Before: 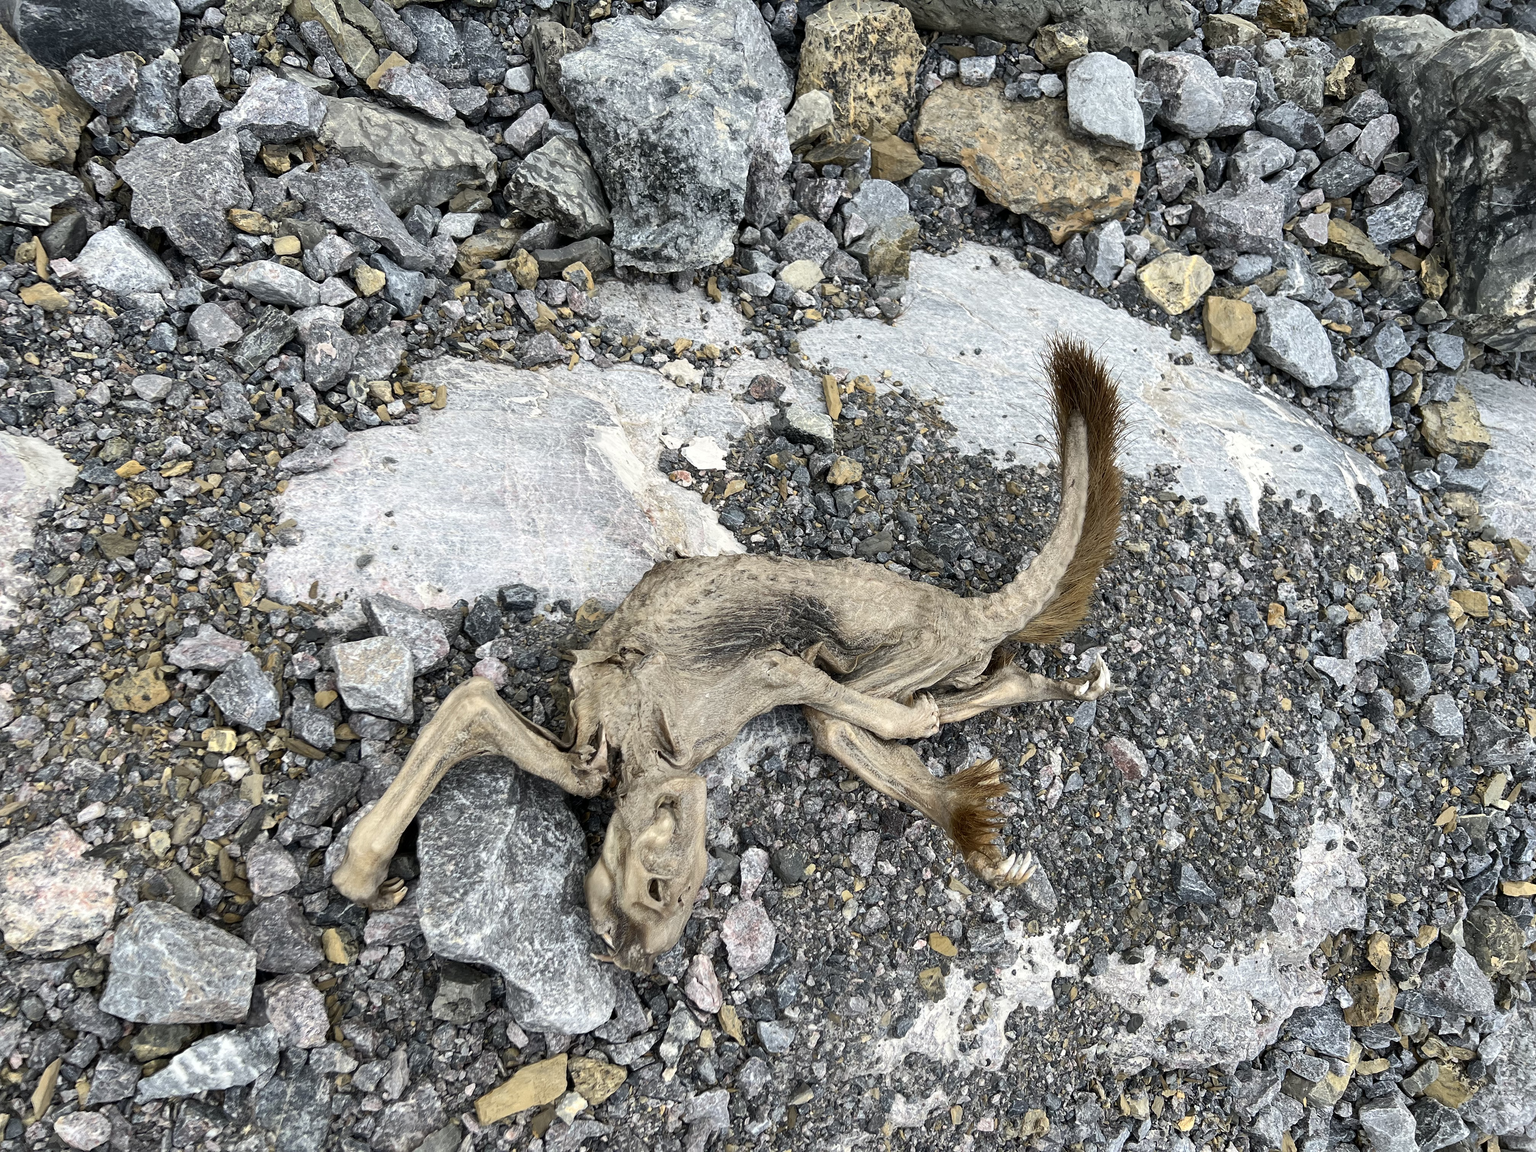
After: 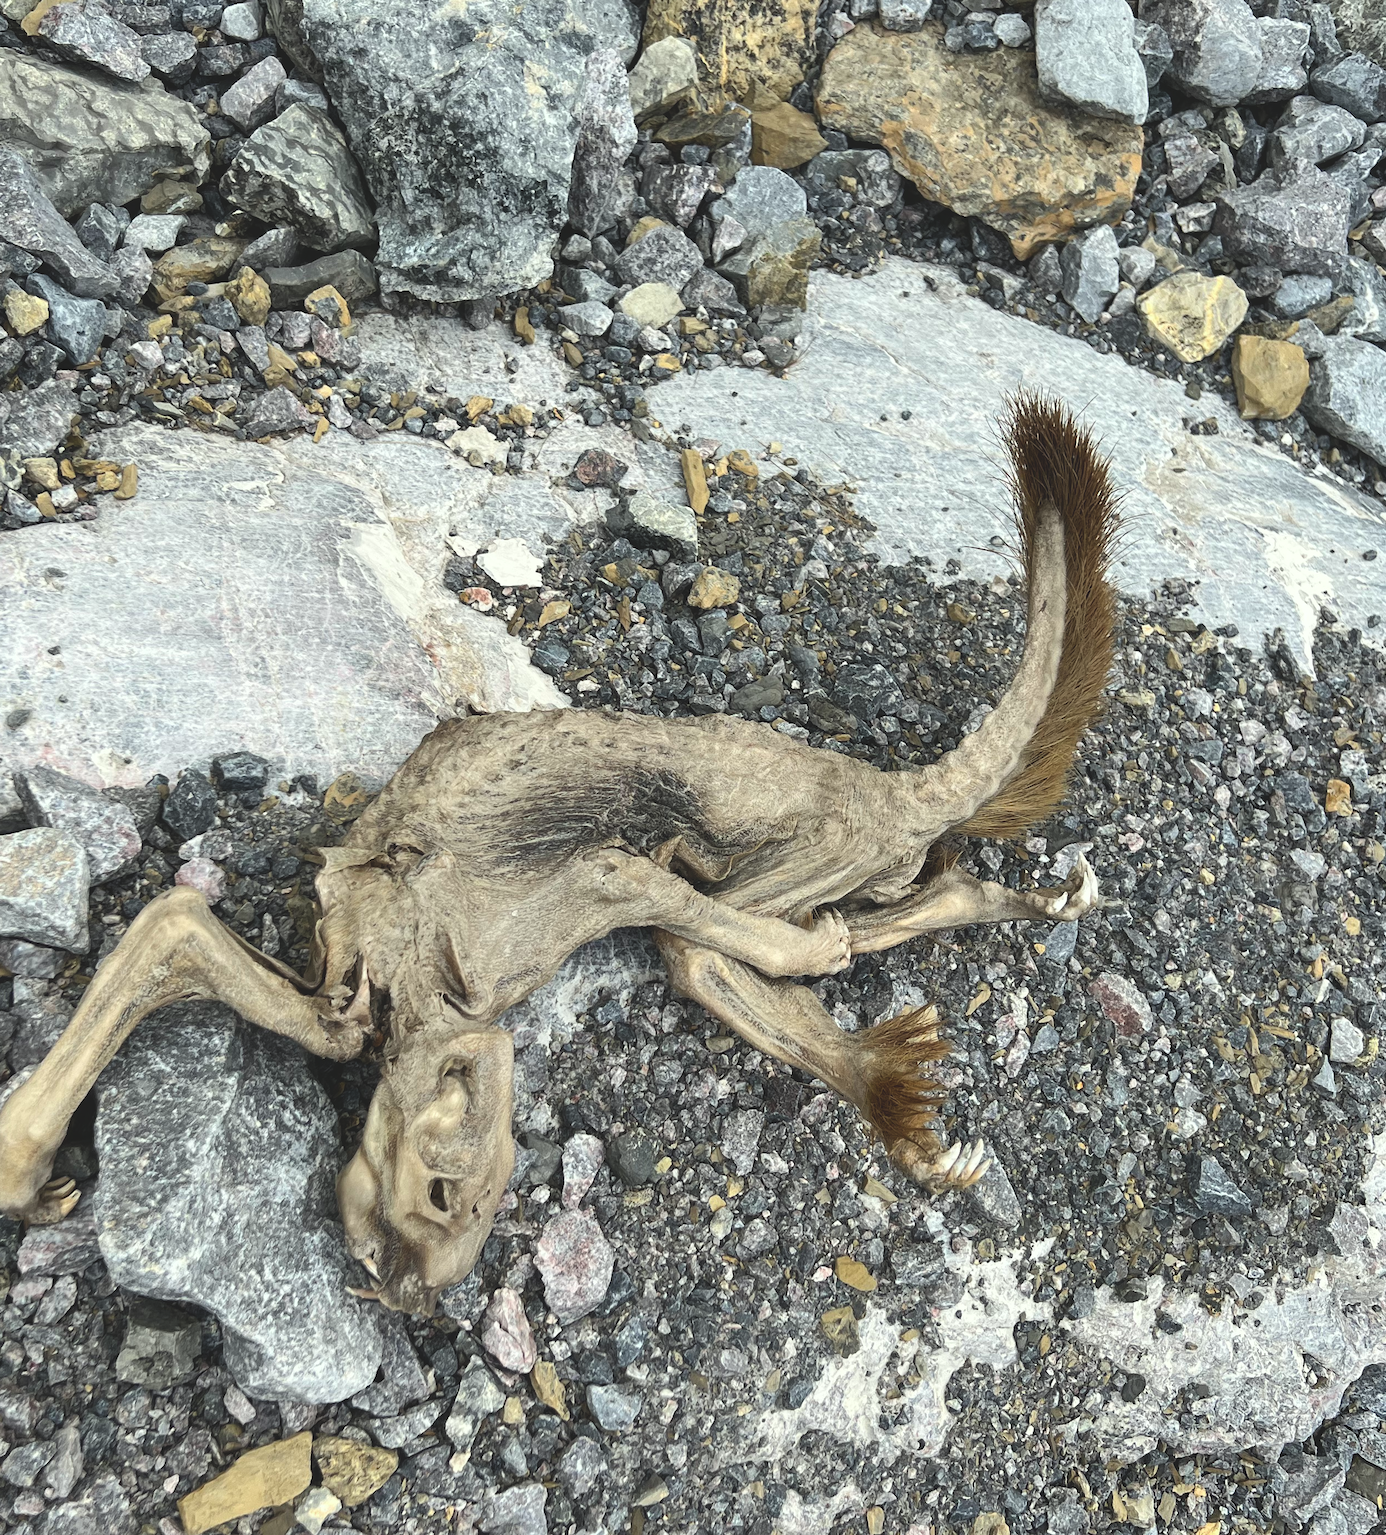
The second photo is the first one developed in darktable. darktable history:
color correction: highlights a* -2.68, highlights b* 2.57
exposure: black level correction -0.015, compensate highlight preservation false
crop and rotate: left 22.918%, top 5.629%, right 14.711%, bottom 2.247%
